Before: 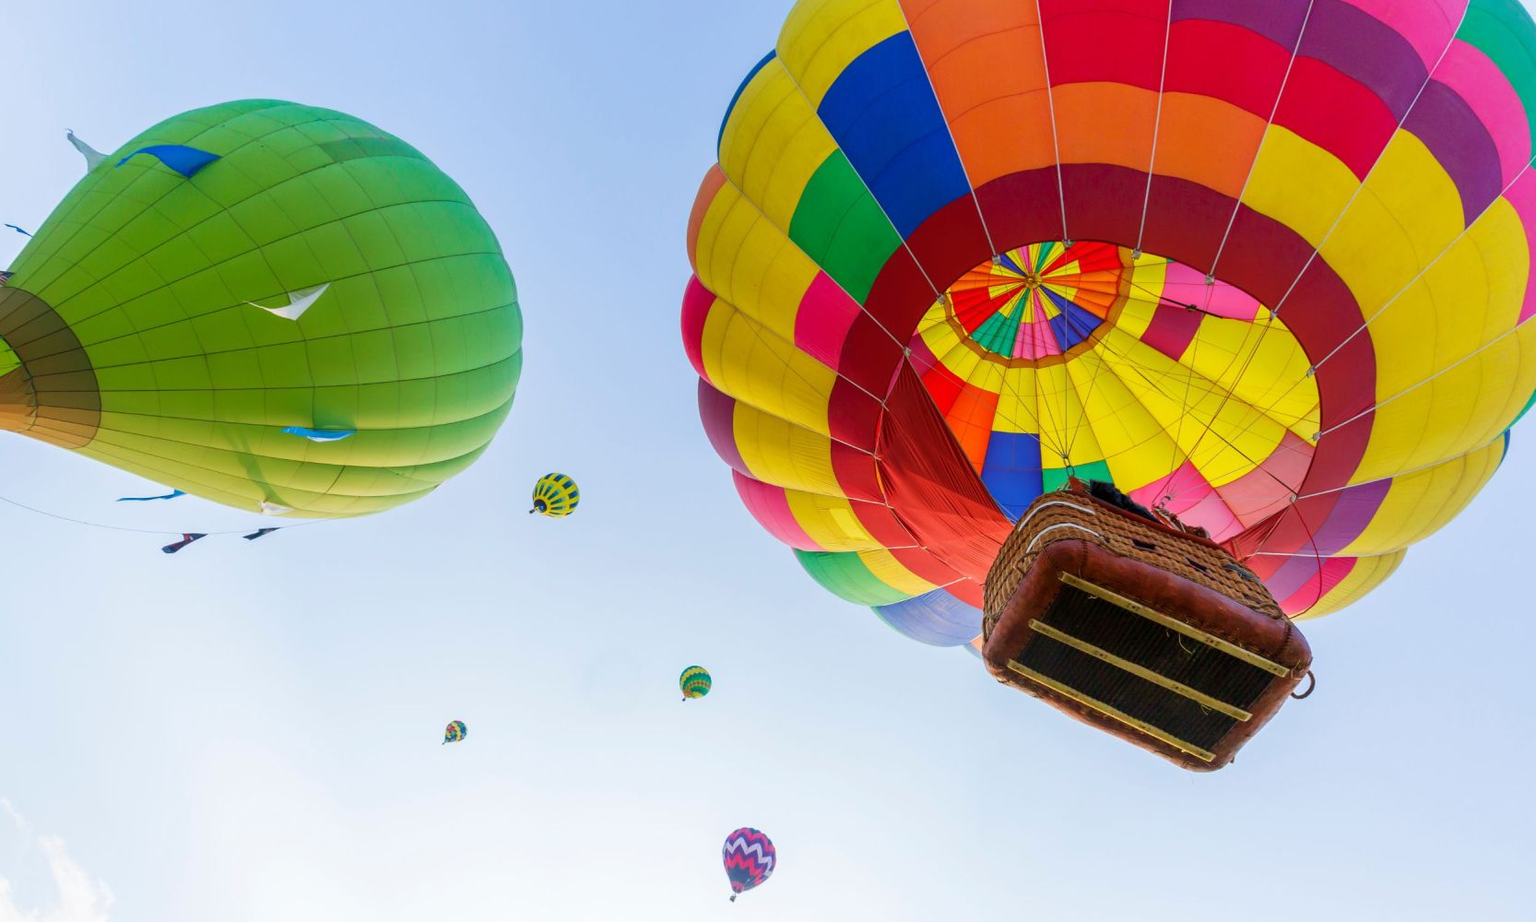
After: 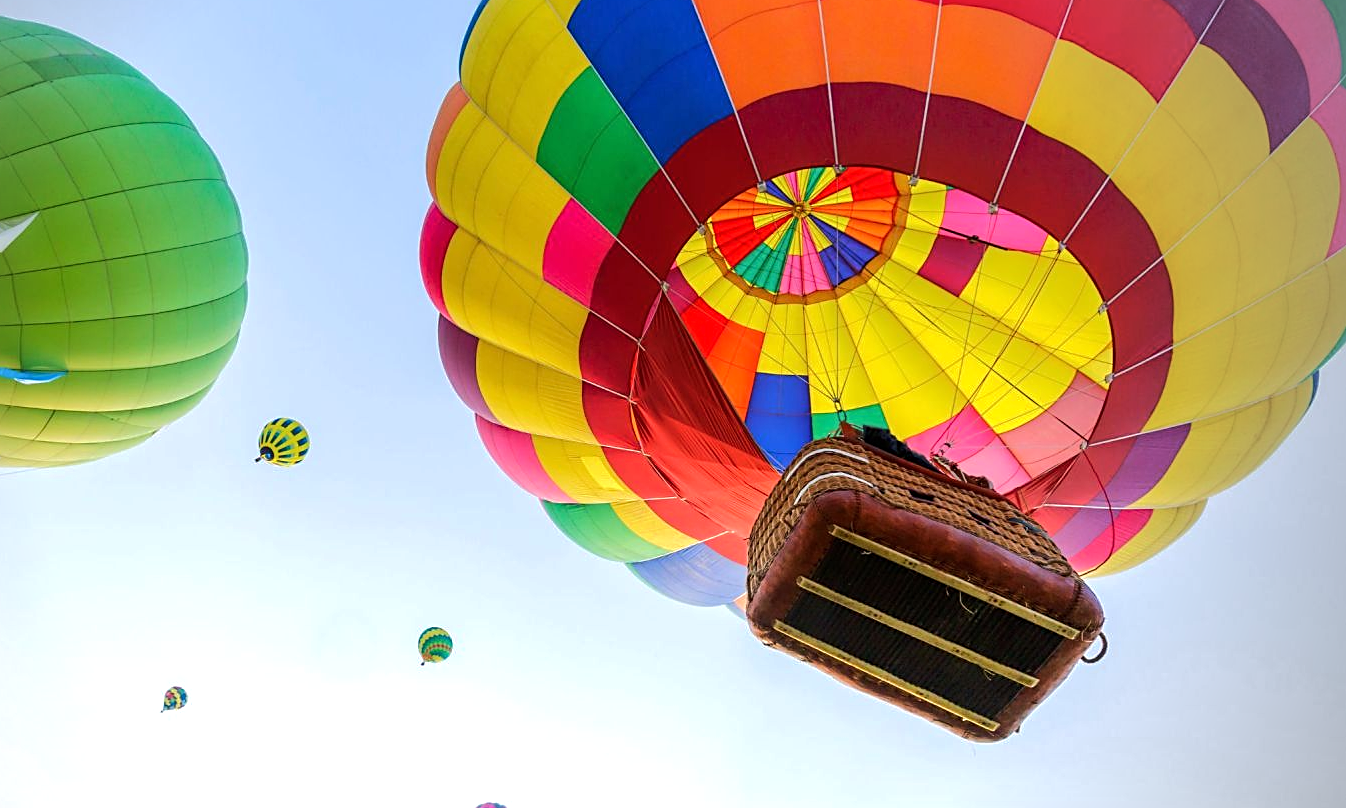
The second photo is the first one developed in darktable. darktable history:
sharpen: on, module defaults
base curve: curves: ch0 [(0, 0) (0.235, 0.266) (0.503, 0.496) (0.786, 0.72) (1, 1)]
crop: left 19.159%, top 9.58%, bottom 9.58%
vignetting: center (-0.15, 0.013)
tone equalizer: -8 EV -0.417 EV, -7 EV -0.389 EV, -6 EV -0.333 EV, -5 EV -0.222 EV, -3 EV 0.222 EV, -2 EV 0.333 EV, -1 EV 0.389 EV, +0 EV 0.417 EV, edges refinement/feathering 500, mask exposure compensation -1.57 EV, preserve details no
